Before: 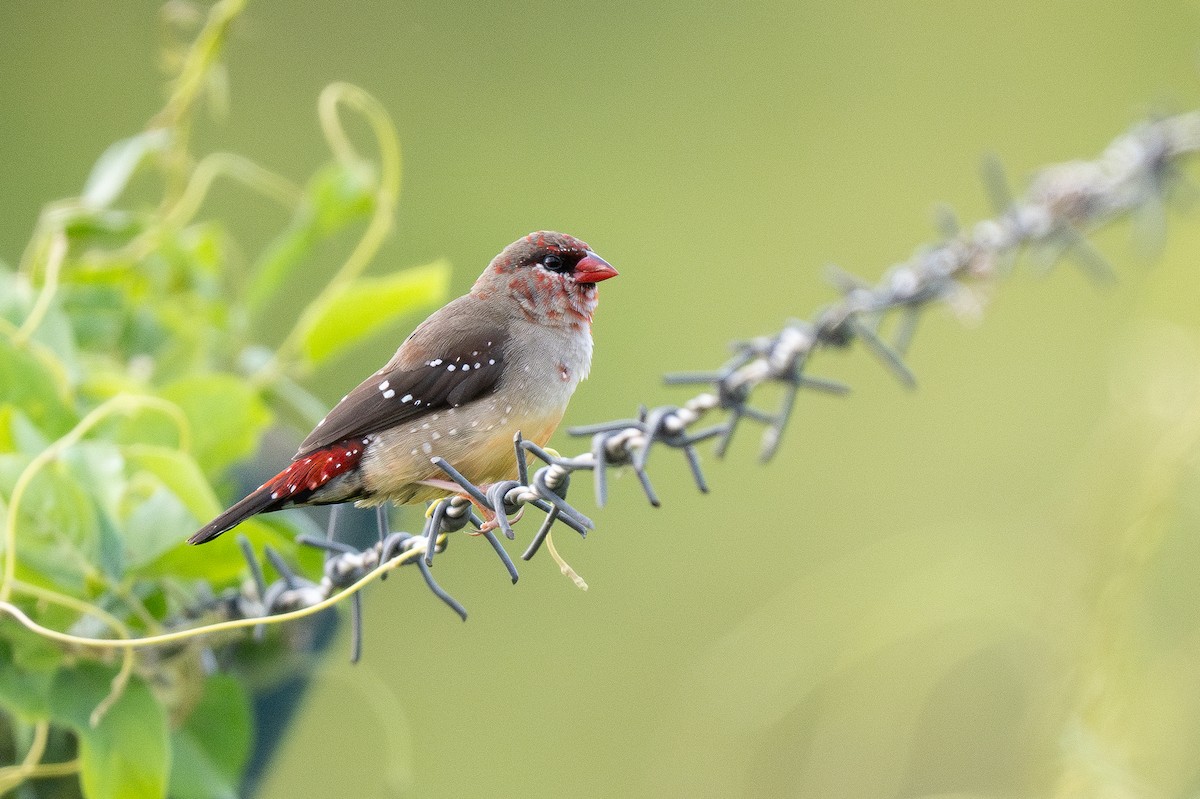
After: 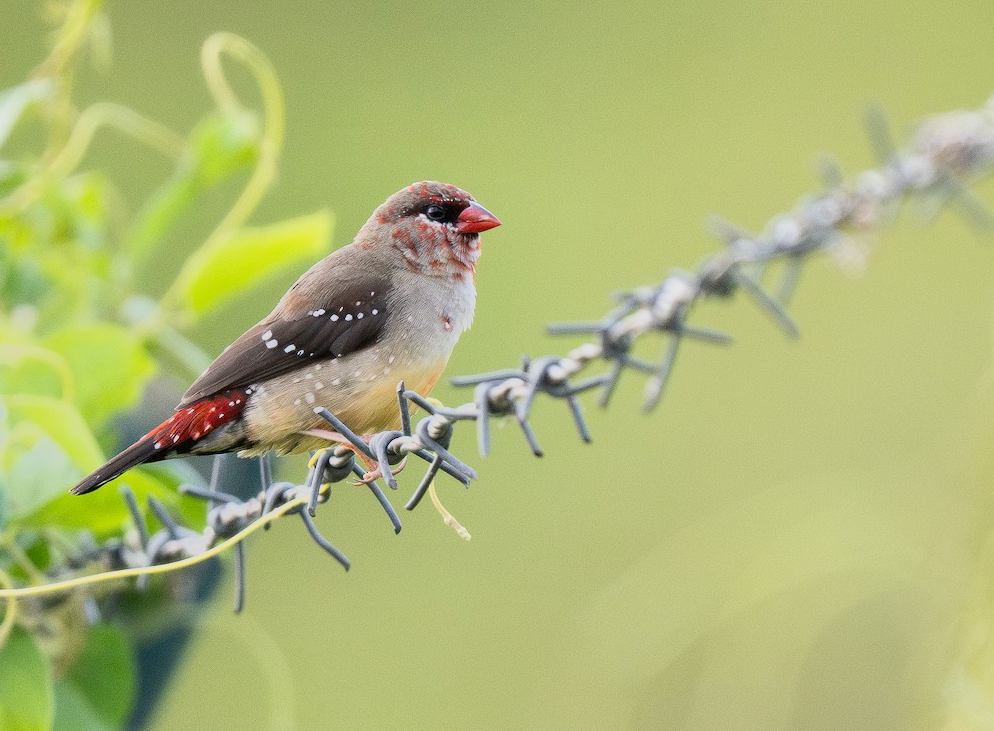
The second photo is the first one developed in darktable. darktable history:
tone equalizer: -7 EV -0.63 EV, -6 EV 1 EV, -5 EV -0.45 EV, -4 EV 0.43 EV, -3 EV 0.41 EV, -2 EV 0.15 EV, -1 EV -0.15 EV, +0 EV -0.39 EV, smoothing diameter 25%, edges refinement/feathering 10, preserve details guided filter
crop: left 9.807%, top 6.259%, right 7.334%, bottom 2.177%
